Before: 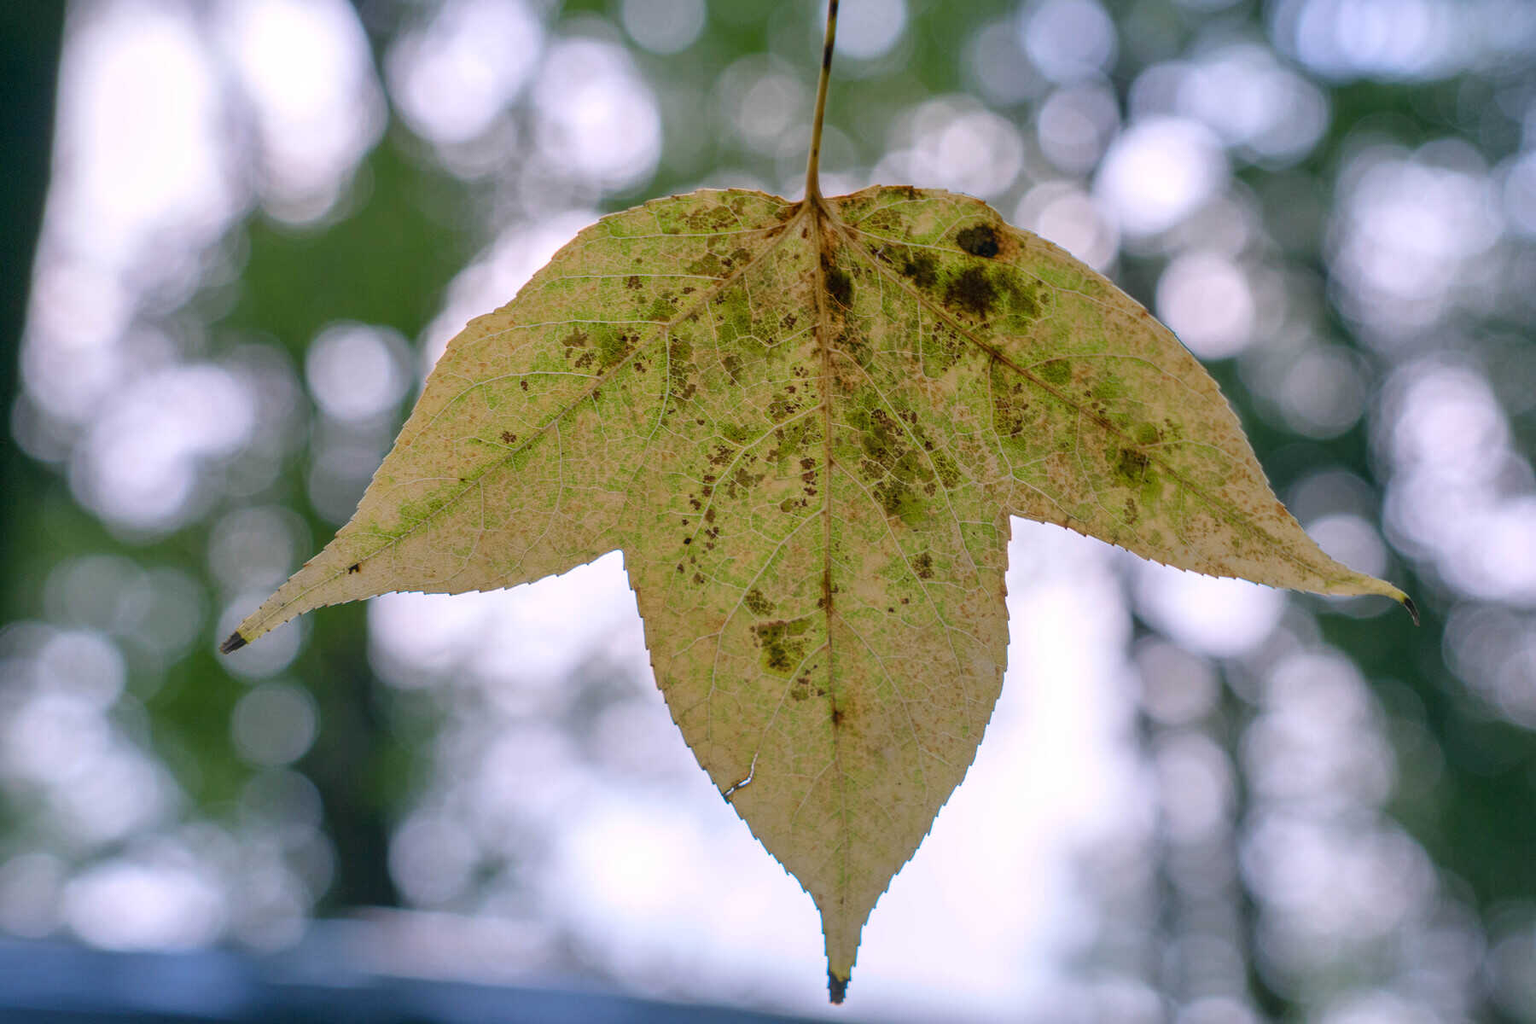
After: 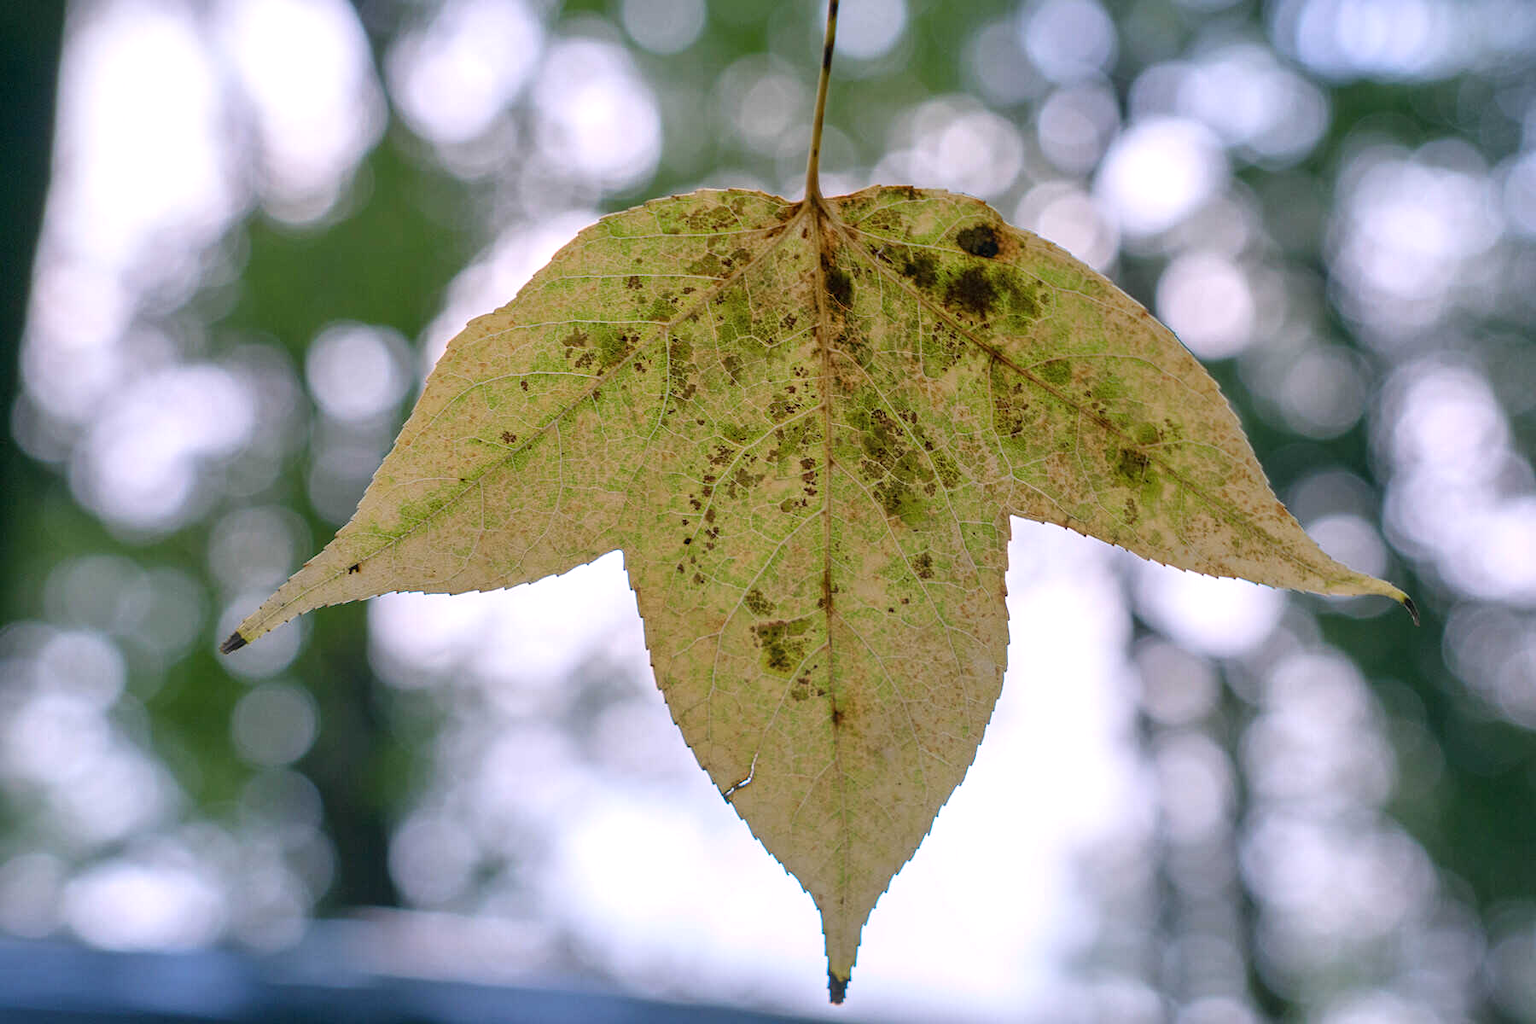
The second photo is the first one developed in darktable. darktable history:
sharpen: amount 0.2
shadows and highlights: shadows -12.5, white point adjustment 4, highlights 28.33
exposure: compensate highlight preservation false
